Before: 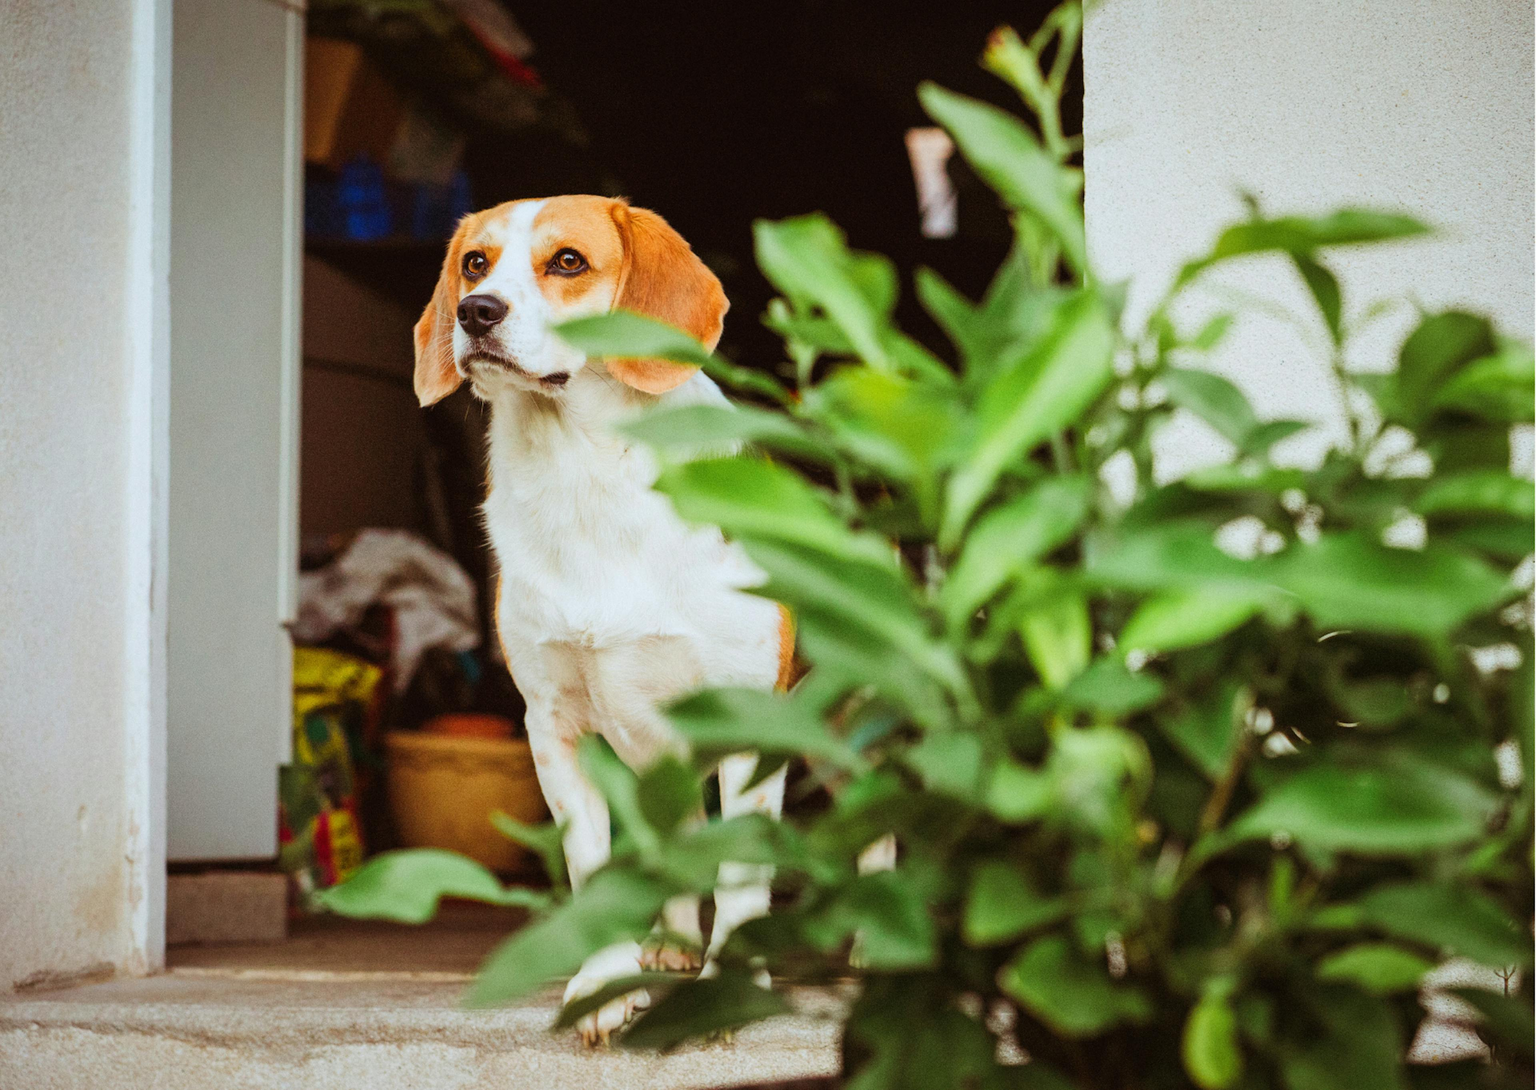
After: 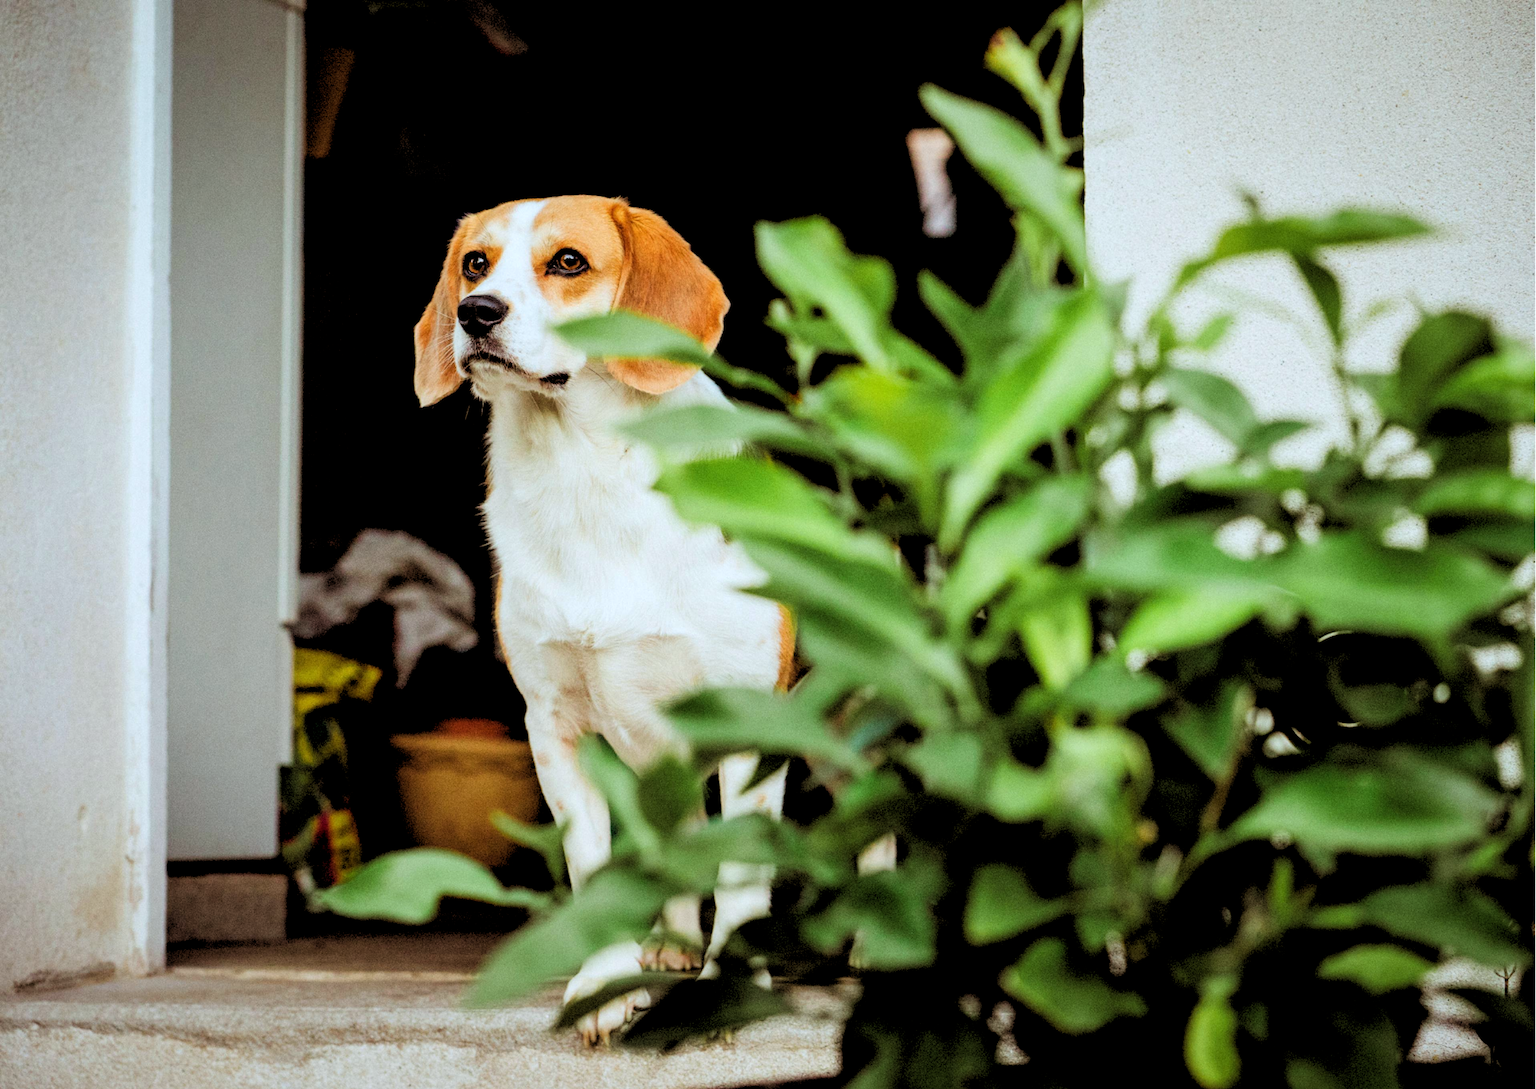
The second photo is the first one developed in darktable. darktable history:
rgb levels: levels [[0.034, 0.472, 0.904], [0, 0.5, 1], [0, 0.5, 1]]
white balance: red 0.982, blue 1.018
